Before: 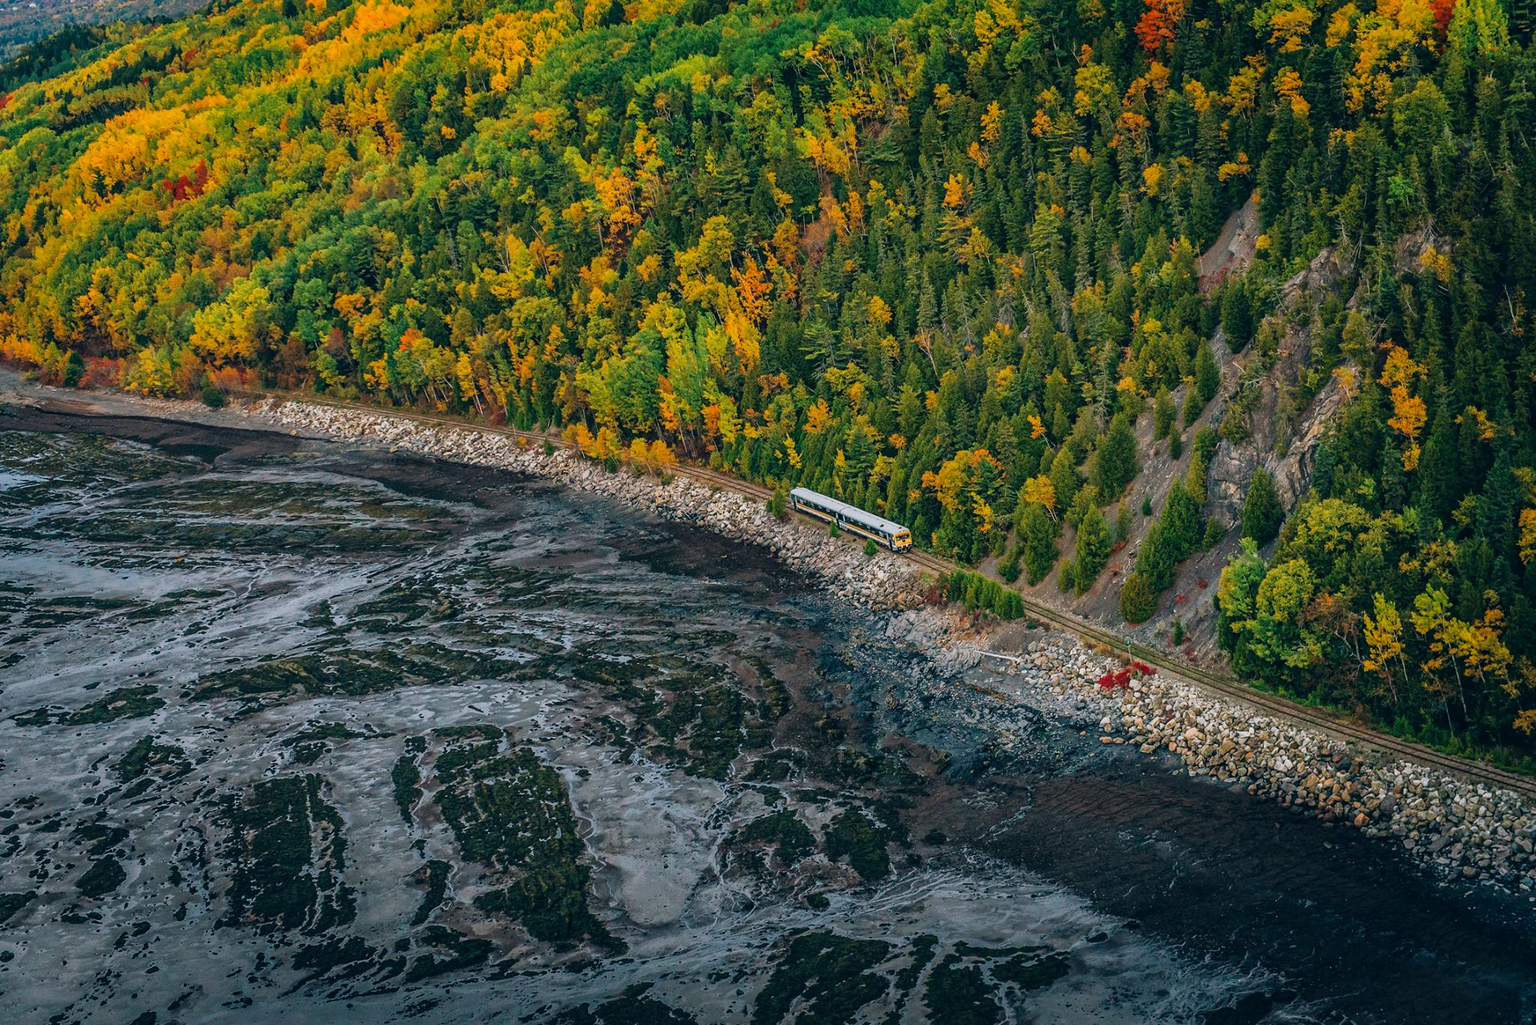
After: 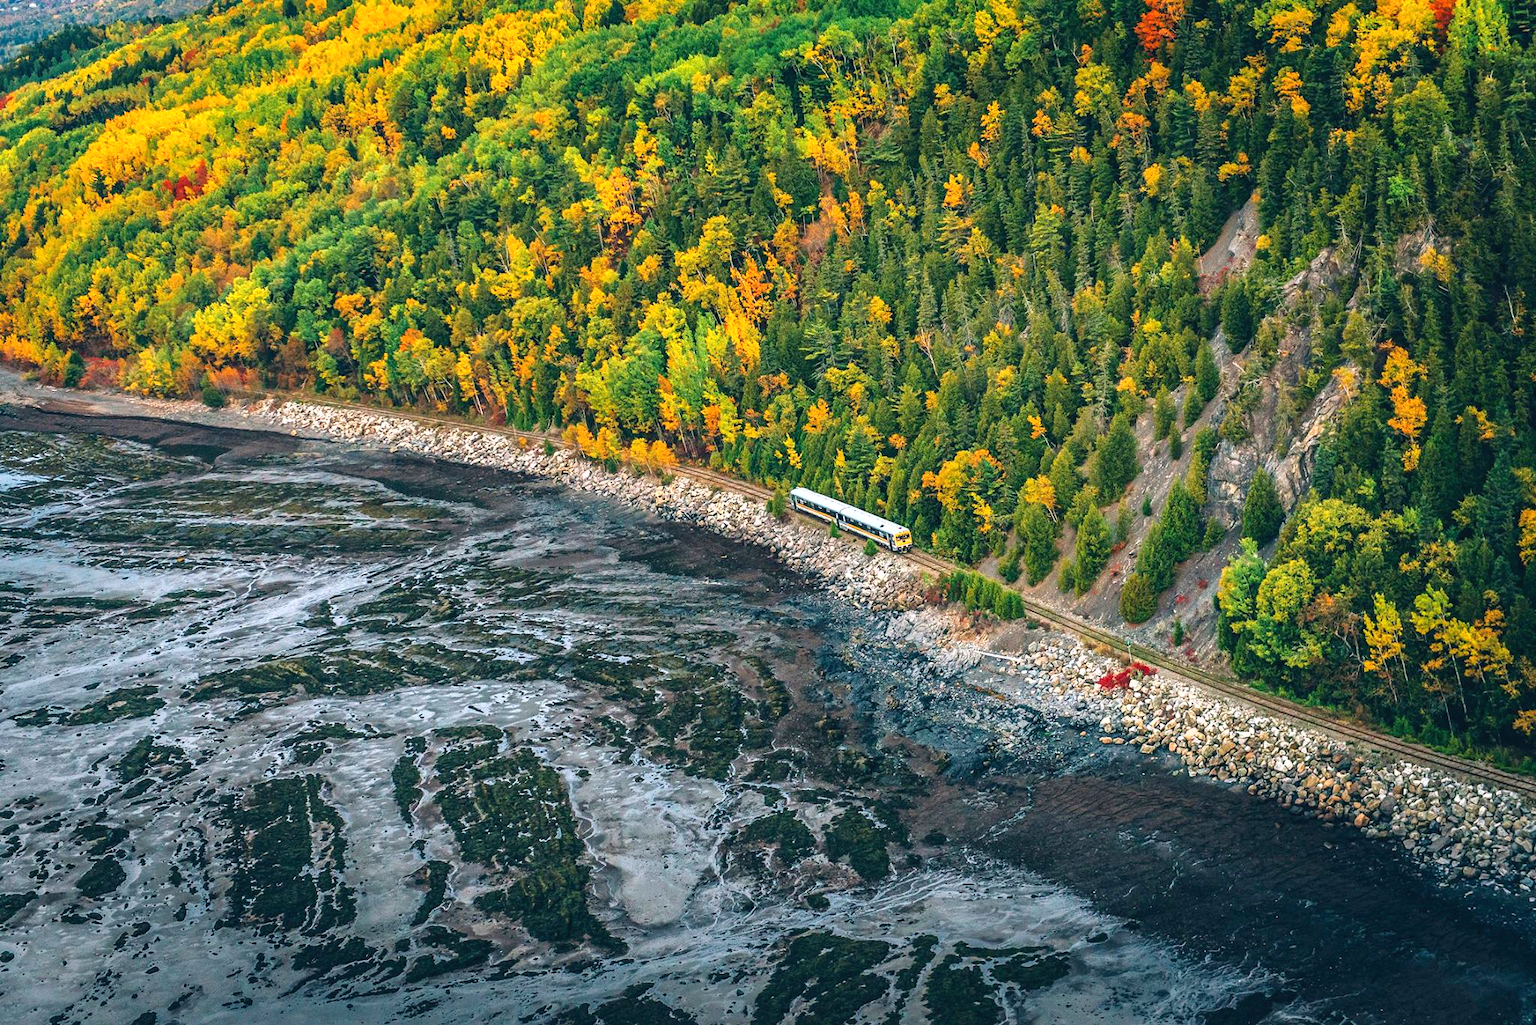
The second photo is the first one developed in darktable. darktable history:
exposure: black level correction 0, exposure 0.953 EV, compensate exposure bias true, compensate highlight preservation false
fill light: on, module defaults
